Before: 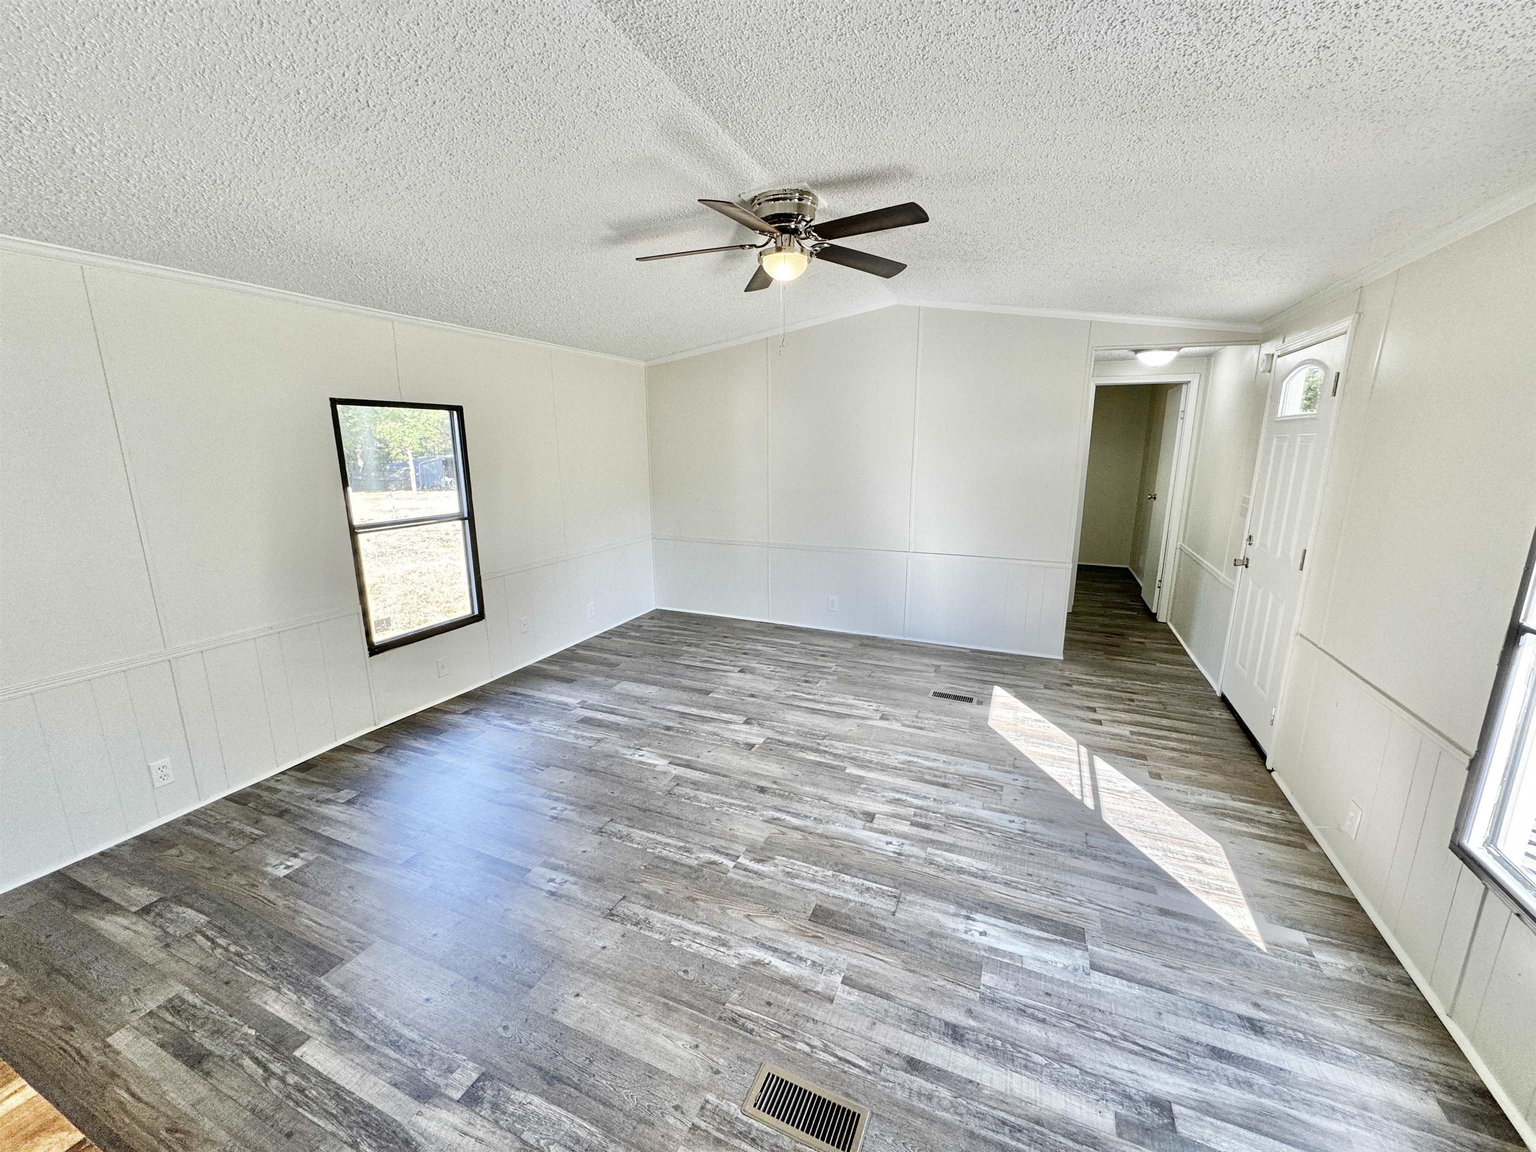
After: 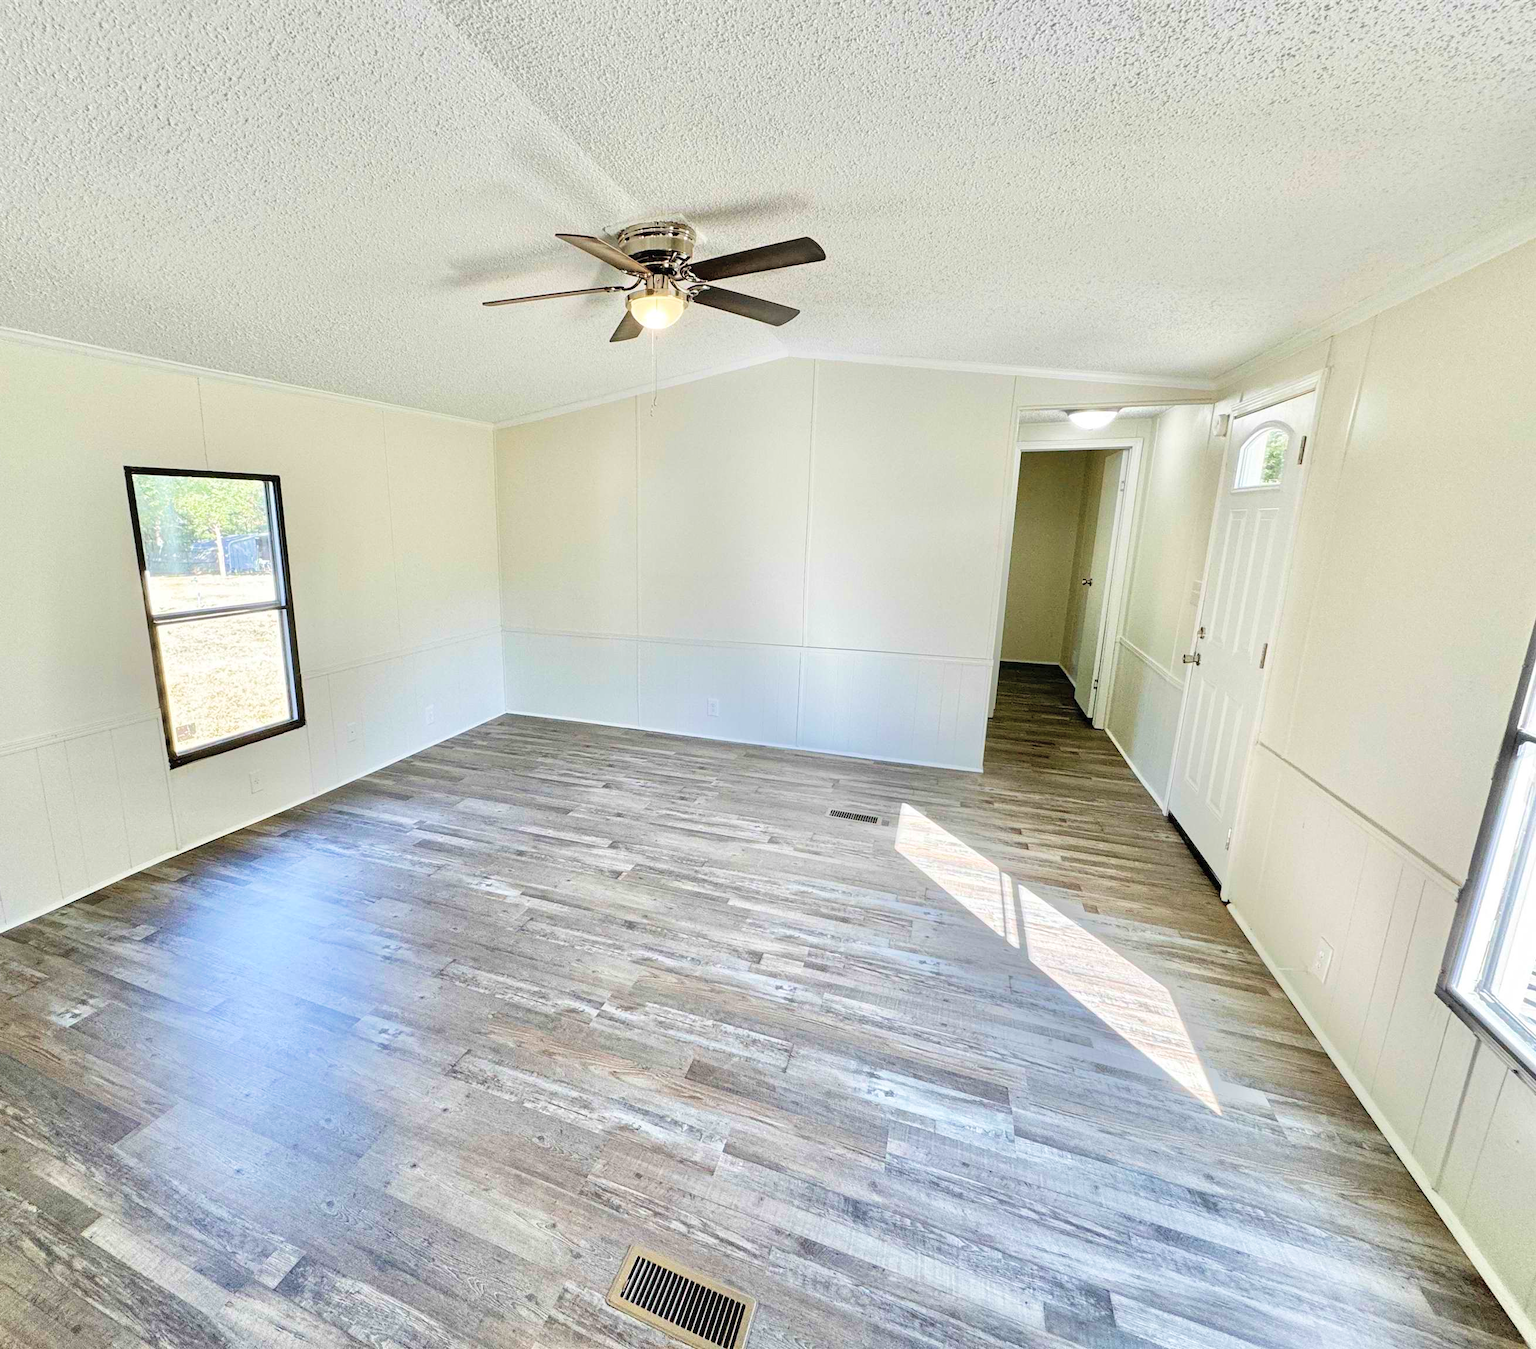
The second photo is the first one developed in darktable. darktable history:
contrast brightness saturation: brightness 0.13
crop and rotate: left 14.584%
velvia: strength 45%
